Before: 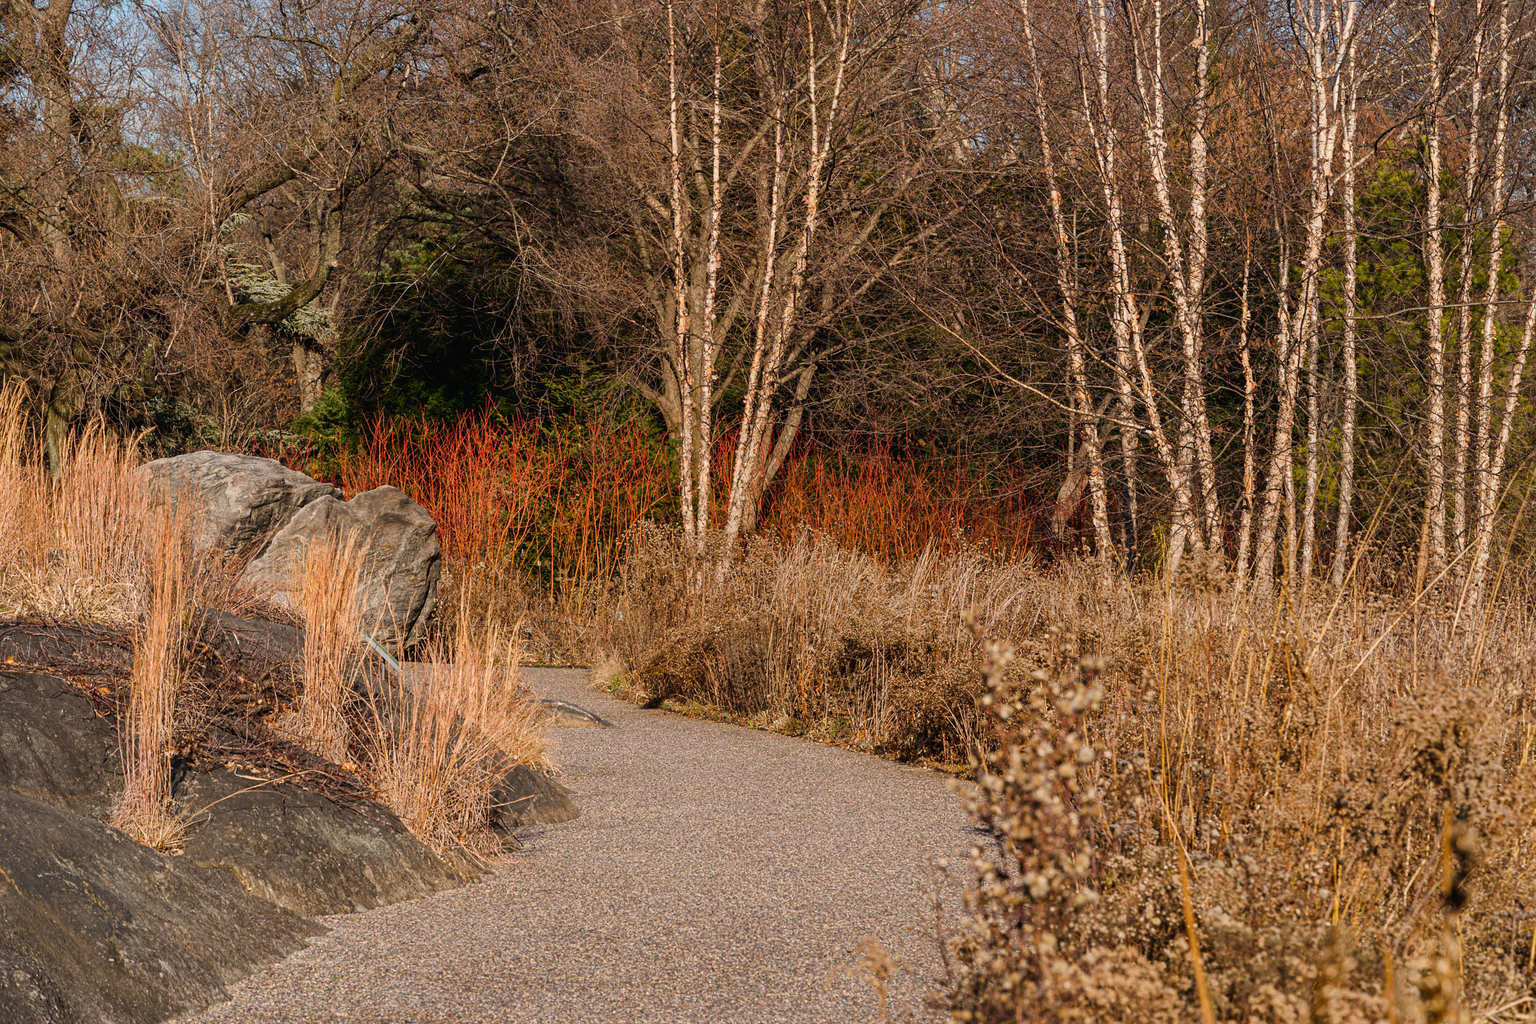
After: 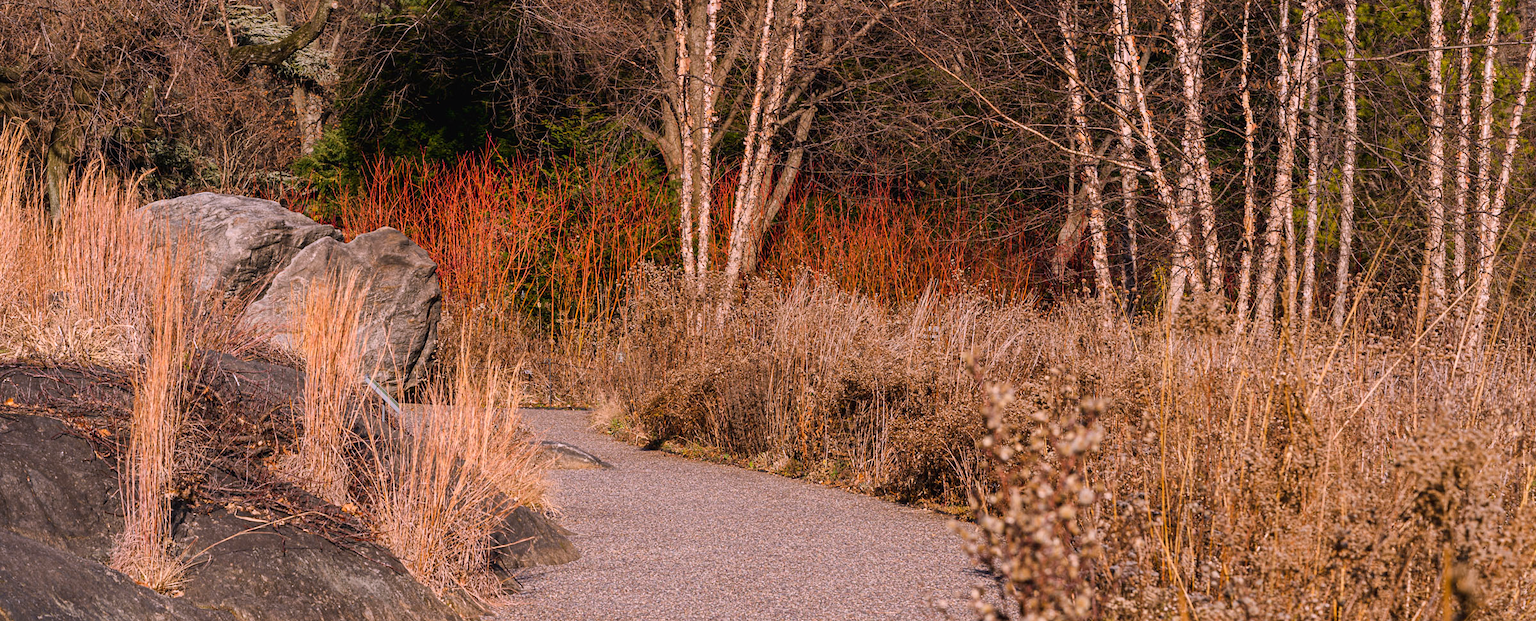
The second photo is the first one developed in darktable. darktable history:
crop and rotate: top 25.357%, bottom 13.942%
white balance: red 1.066, blue 1.119
